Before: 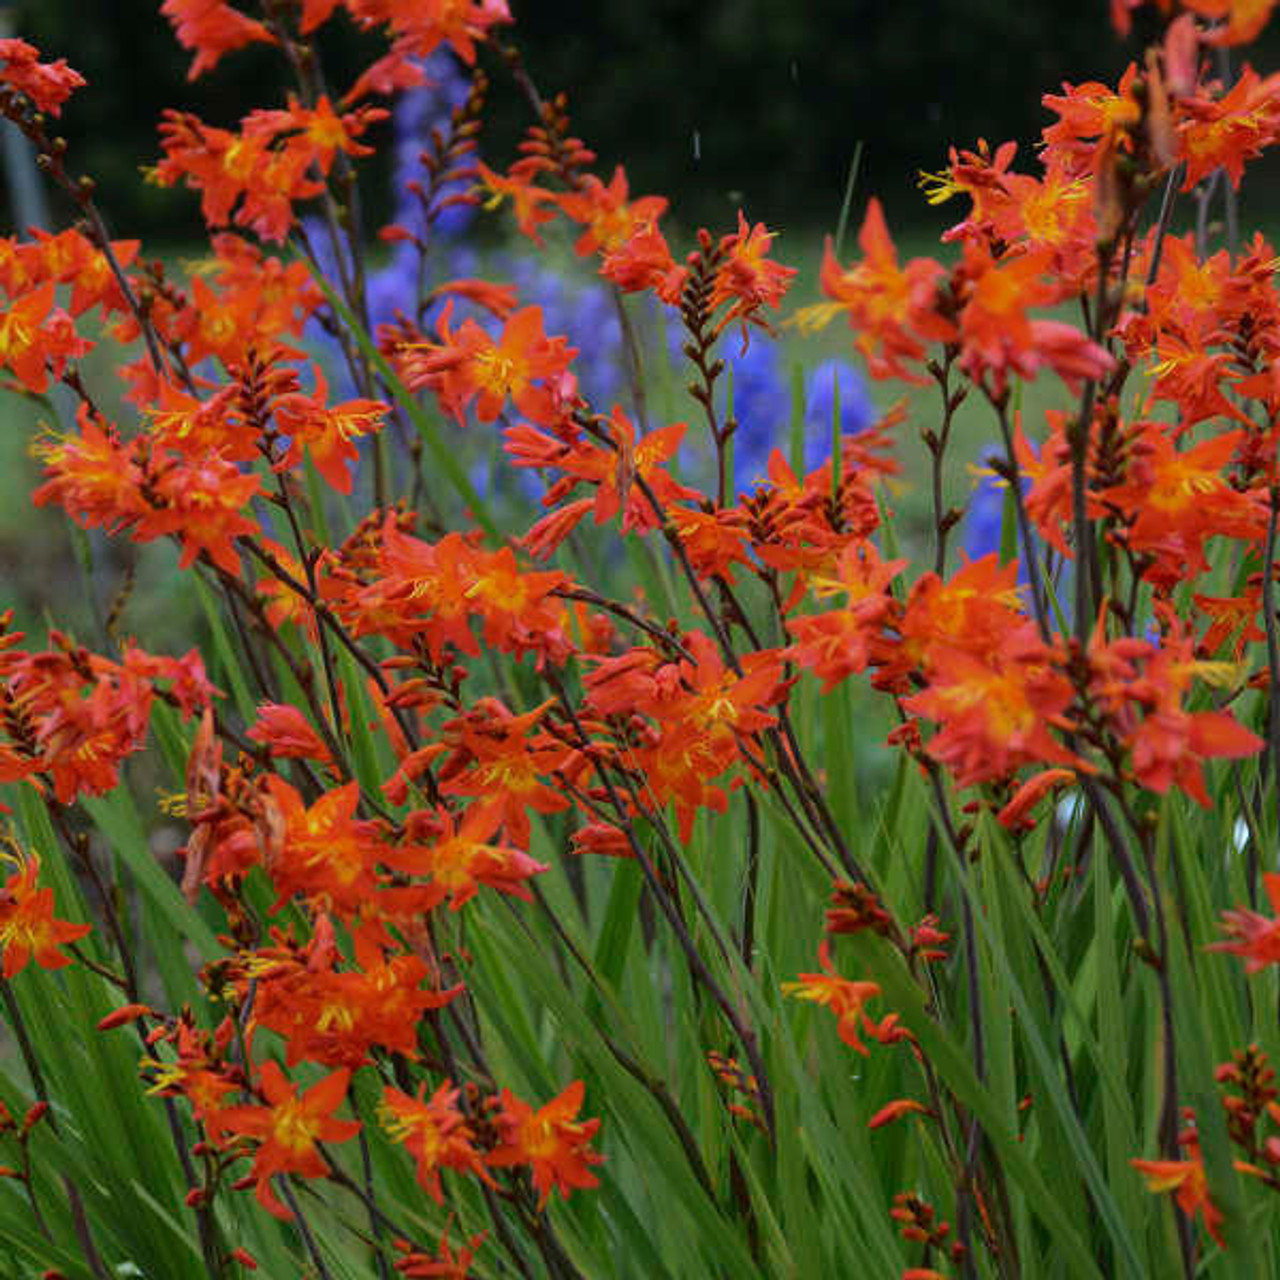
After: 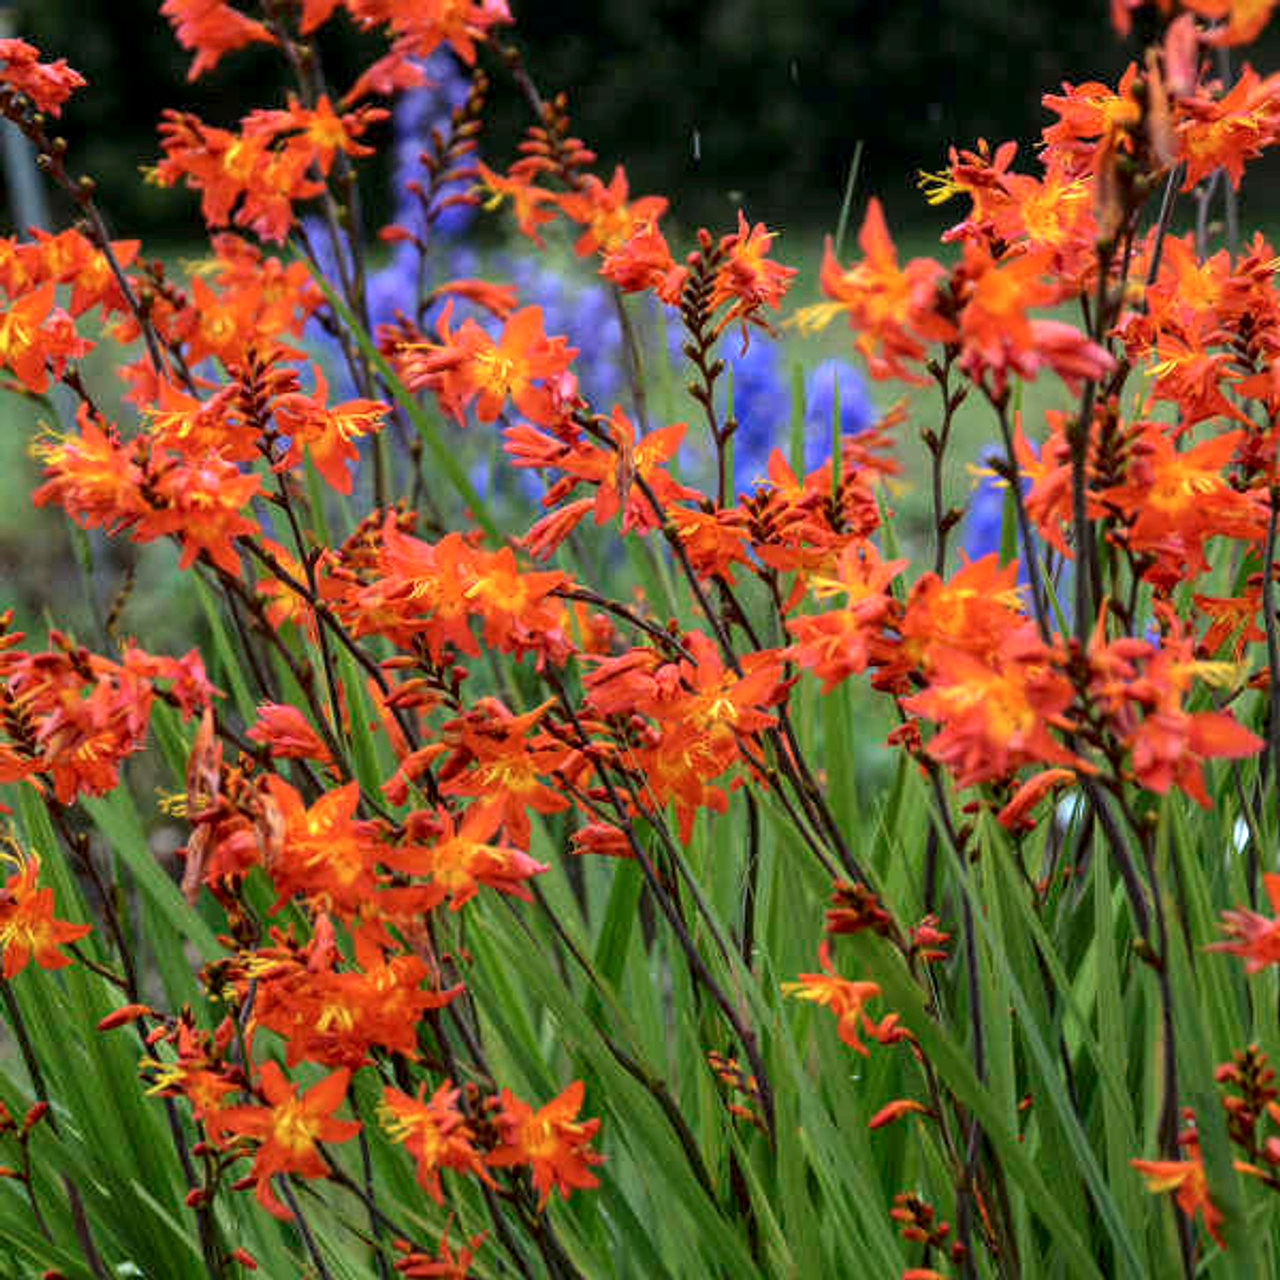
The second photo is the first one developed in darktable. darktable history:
tone equalizer: on, module defaults
exposure: black level correction 0, exposure 0.5 EV, compensate highlight preservation false
local contrast: detail 142%
